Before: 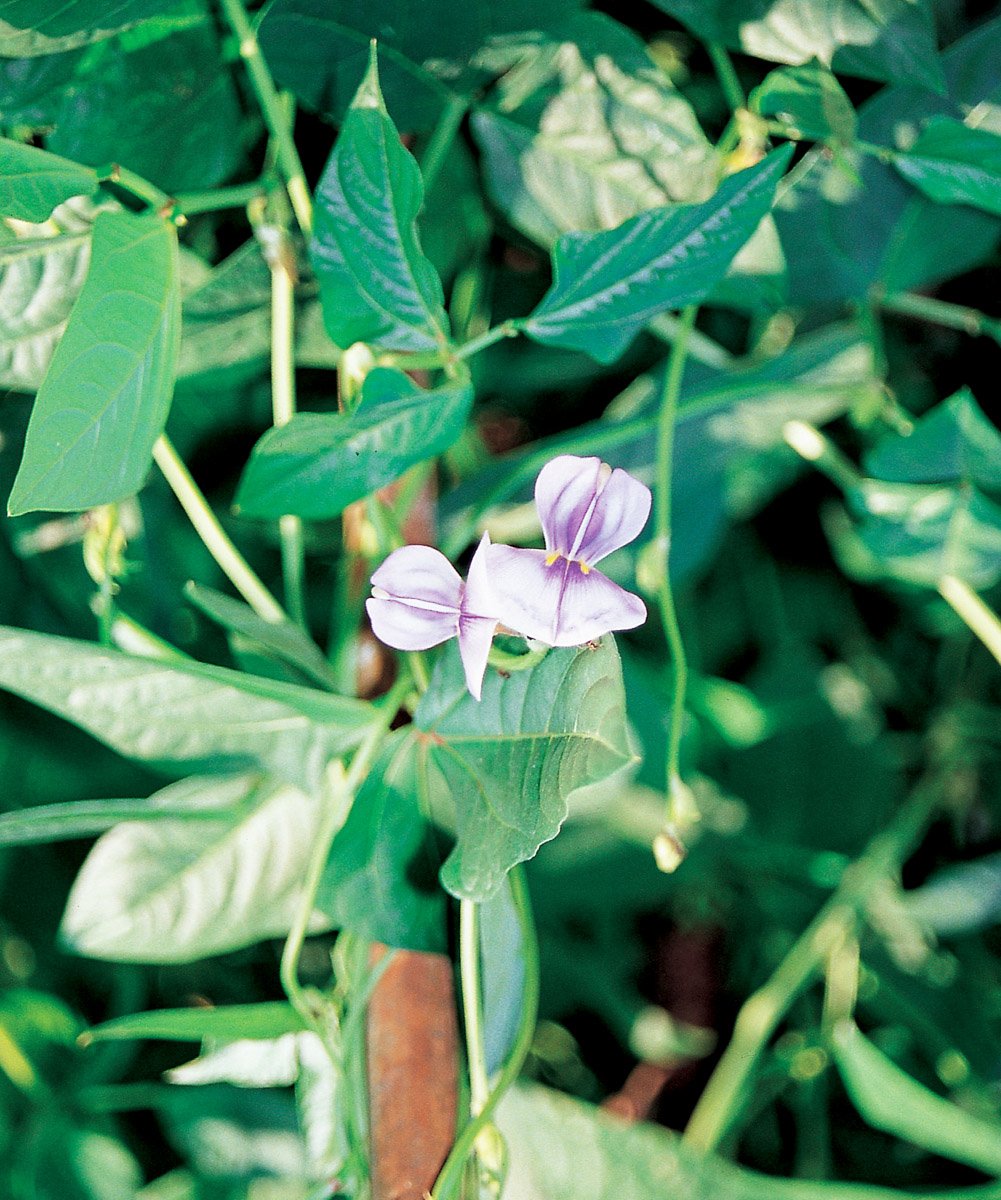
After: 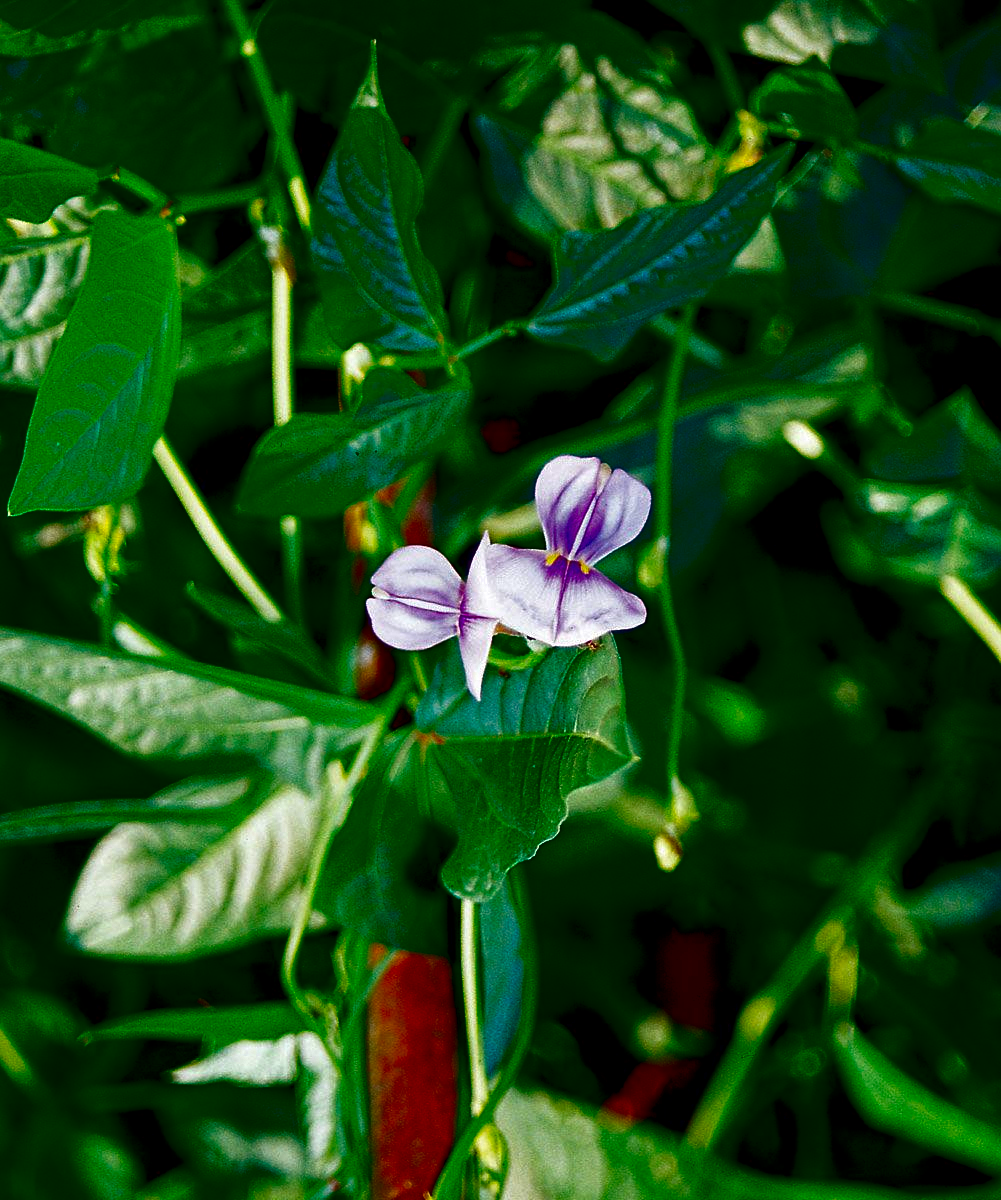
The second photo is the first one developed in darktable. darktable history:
local contrast: highlights 106%, shadows 98%, detail 119%, midtone range 0.2
contrast brightness saturation: brightness -0.995, saturation 0.996
